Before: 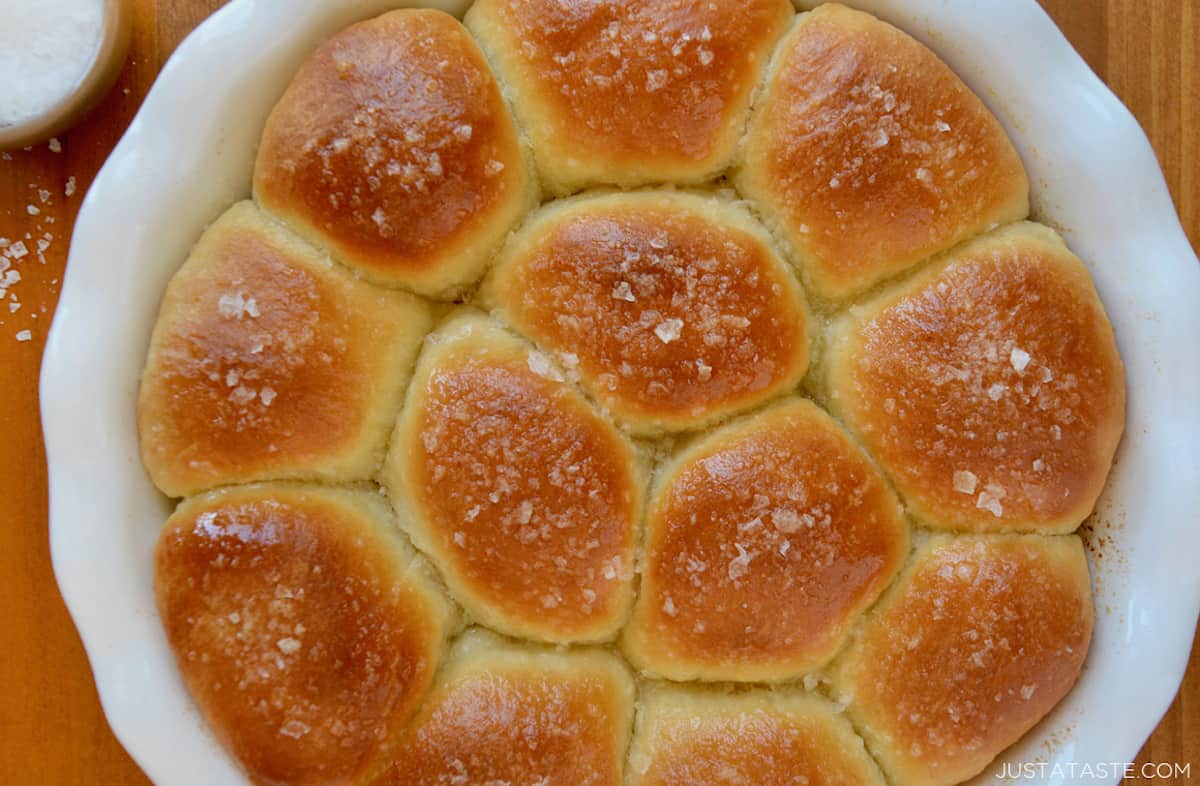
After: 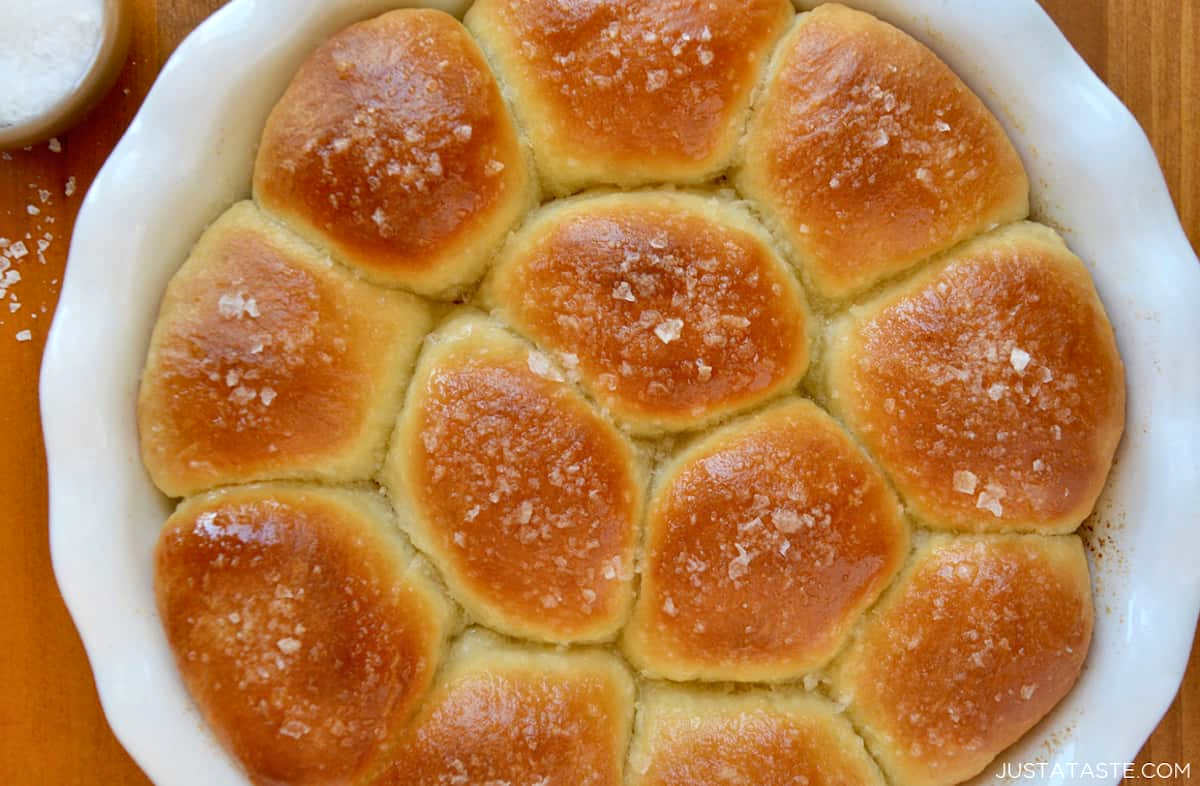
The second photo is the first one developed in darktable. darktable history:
shadows and highlights: shadows 58.79, soften with gaussian
exposure: black level correction 0, exposure 0.301 EV, compensate highlight preservation false
